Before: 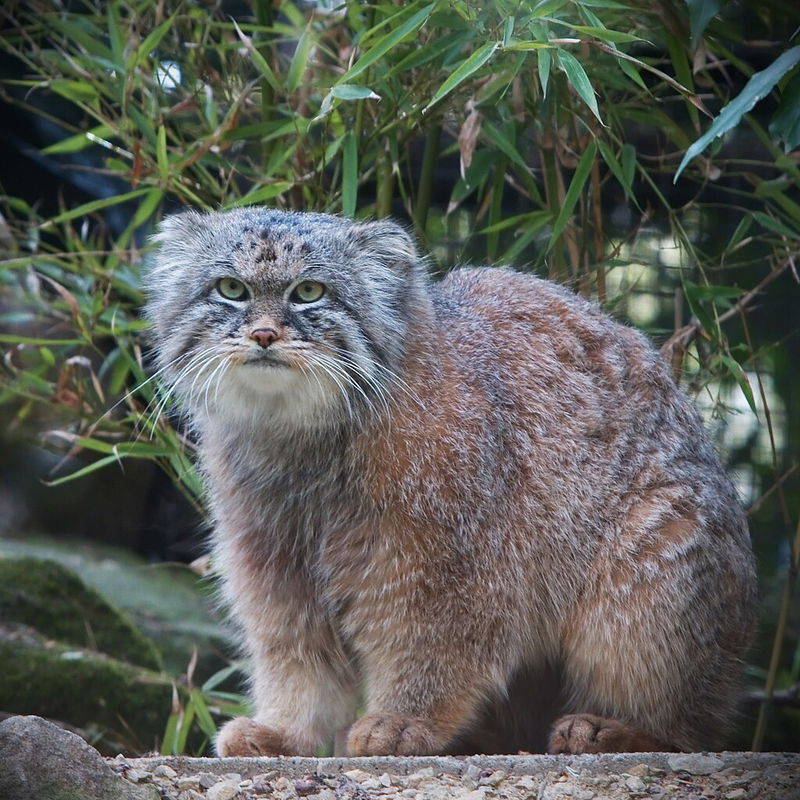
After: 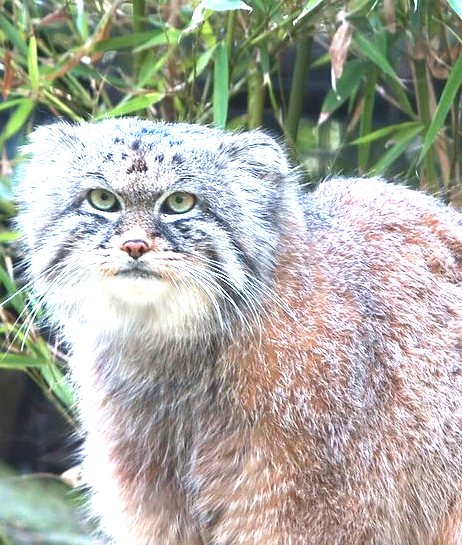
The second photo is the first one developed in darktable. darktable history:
crop: left 16.202%, top 11.208%, right 26.045%, bottom 20.557%
exposure: black level correction 0, exposure 1.6 EV, compensate exposure bias true, compensate highlight preservation false
